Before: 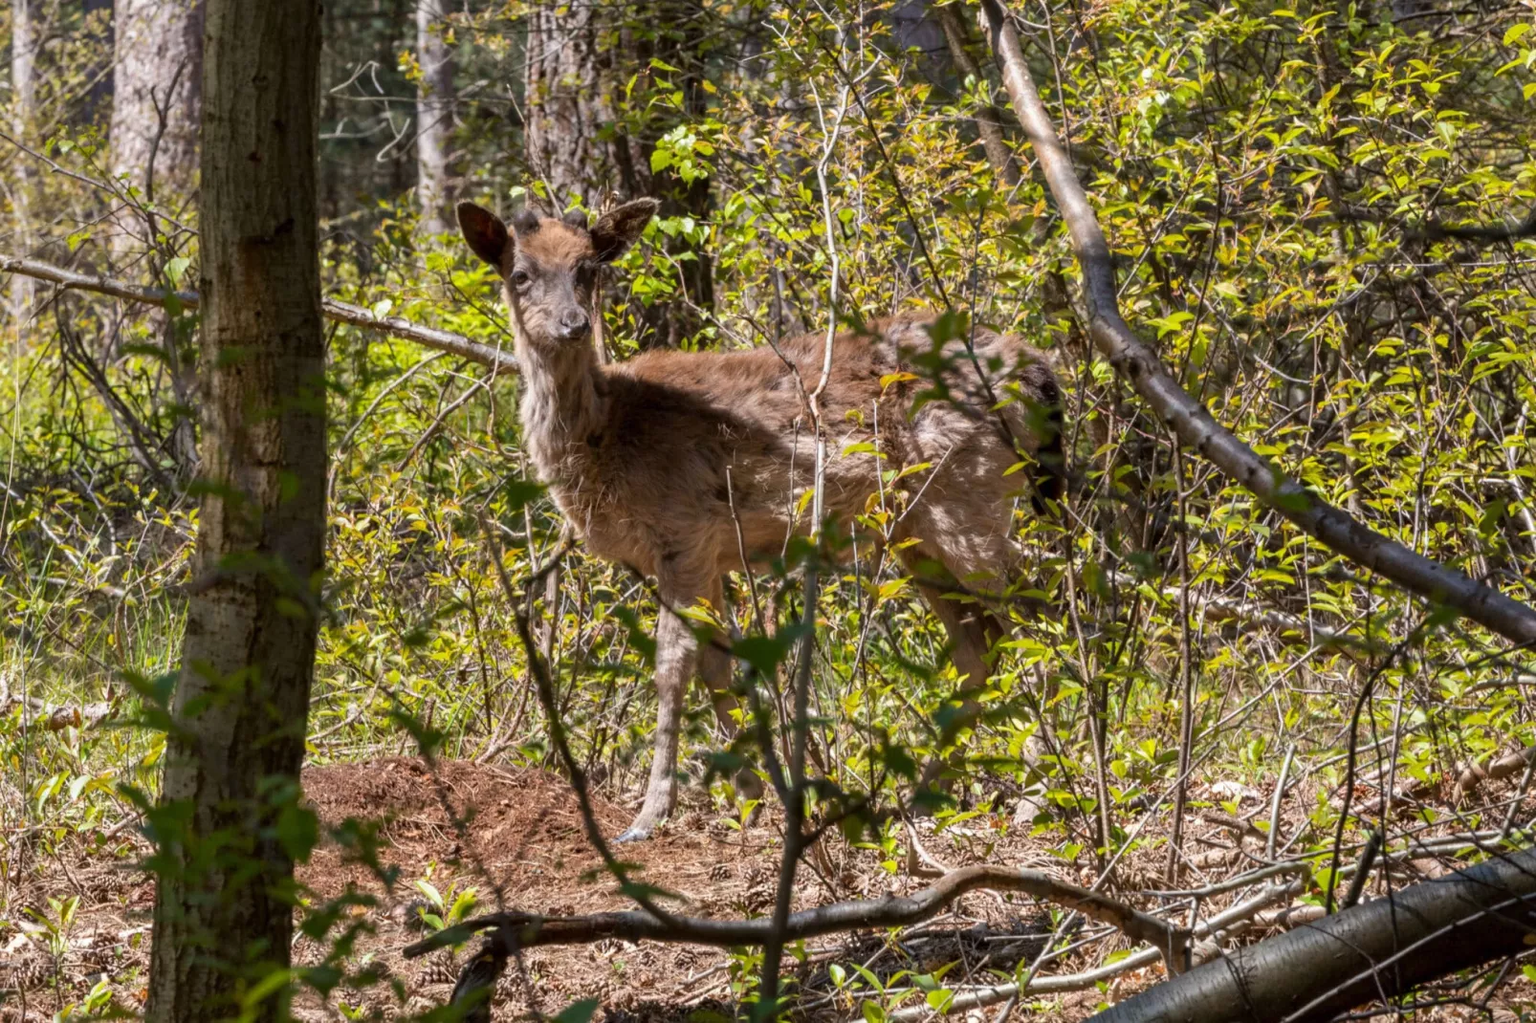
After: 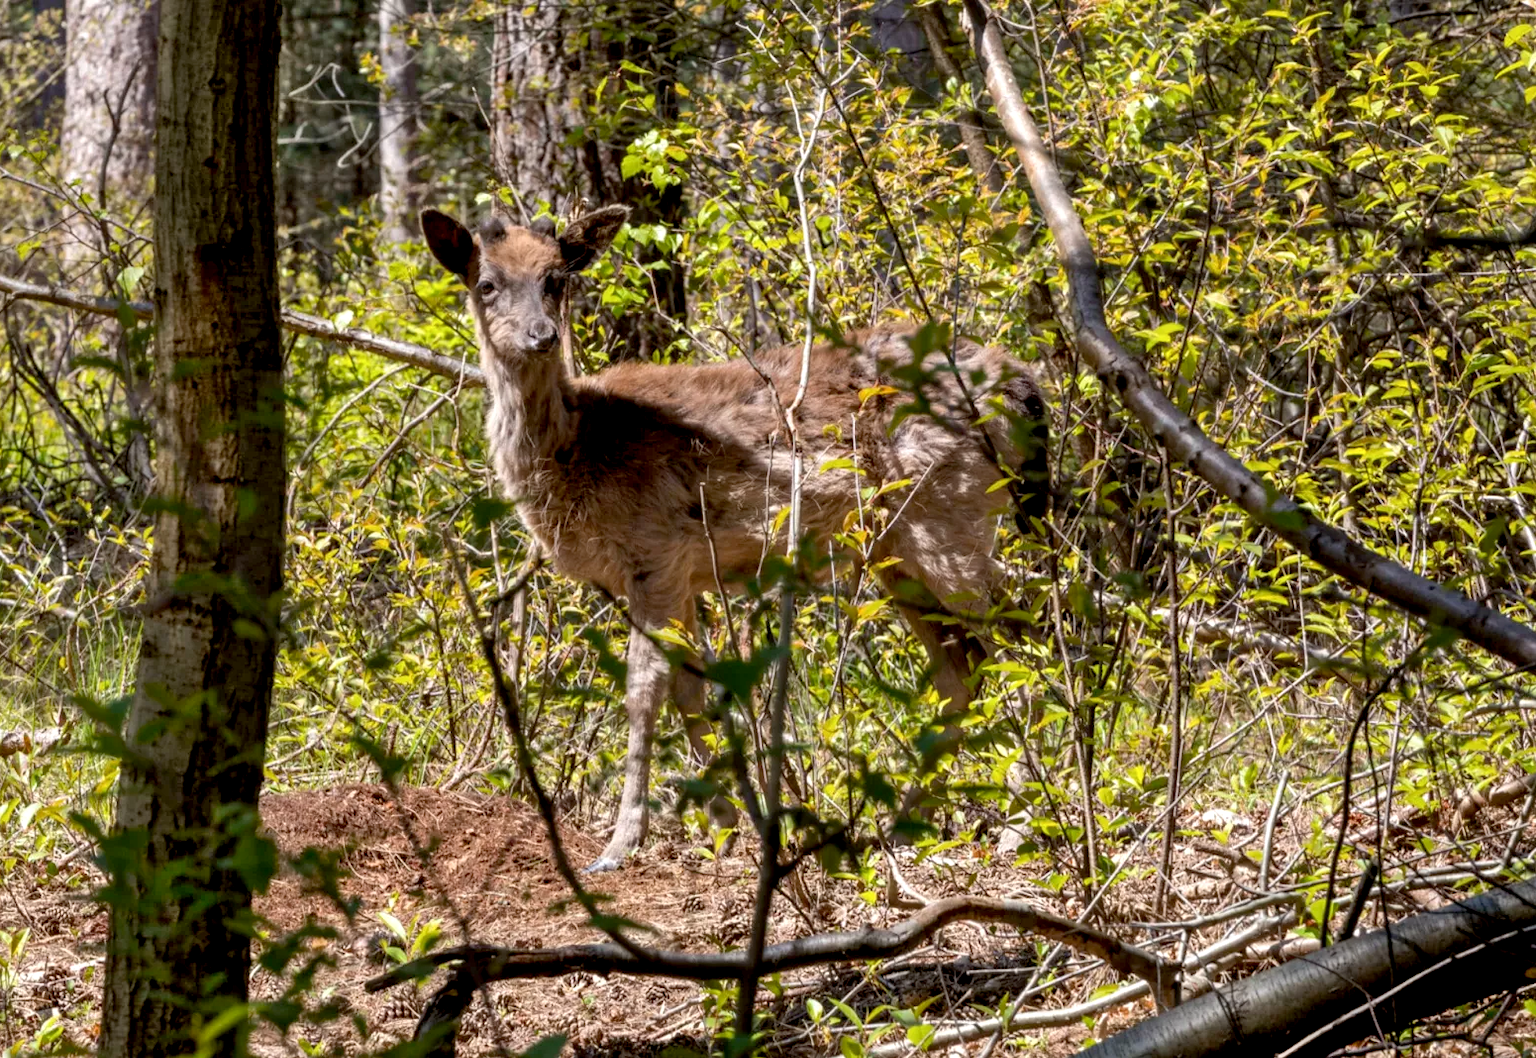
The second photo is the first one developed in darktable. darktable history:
exposure: black level correction 0.011, compensate exposure bias true, compensate highlight preservation false
shadows and highlights: radius 45.9, white point adjustment 6.79, compress 79.22%, highlights color adjustment 89.39%, soften with gaussian
crop and rotate: left 3.415%
